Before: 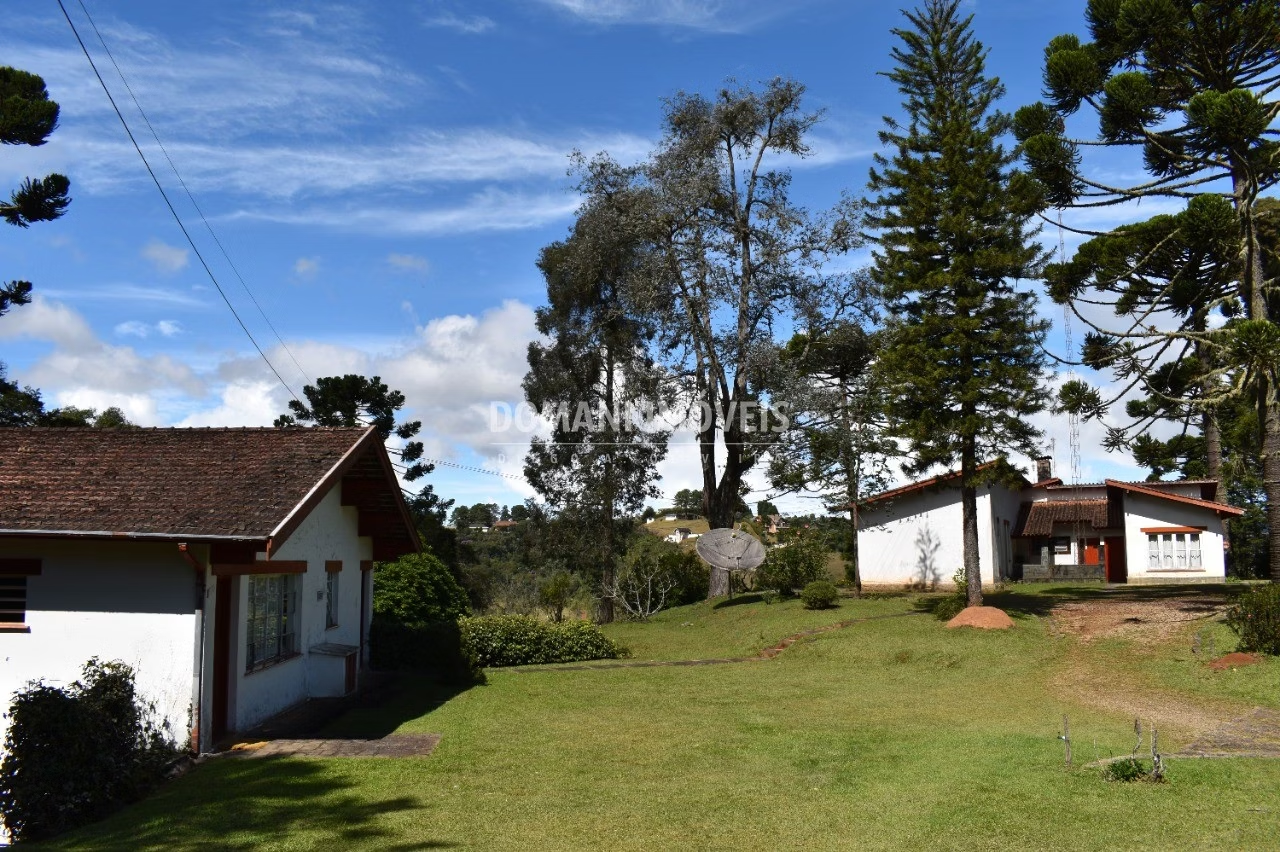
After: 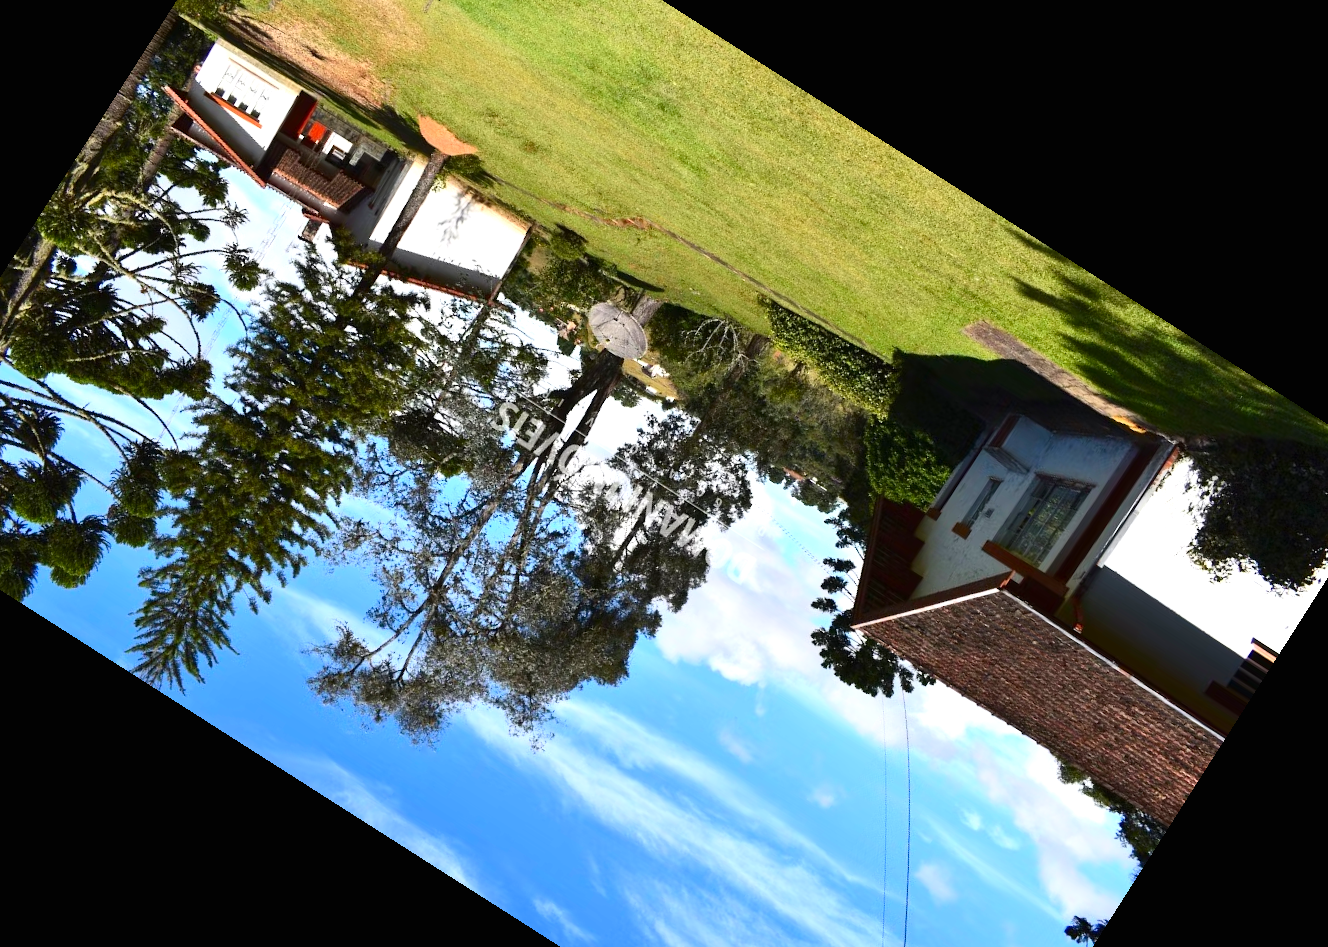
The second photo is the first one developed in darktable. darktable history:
contrast brightness saturation: contrast 0.23, brightness 0.099, saturation 0.287
crop and rotate: angle 147.5°, left 9.153%, top 15.573%, right 4.444%, bottom 17.066%
exposure: black level correction 0, exposure 0.499 EV, compensate exposure bias true, compensate highlight preservation false
